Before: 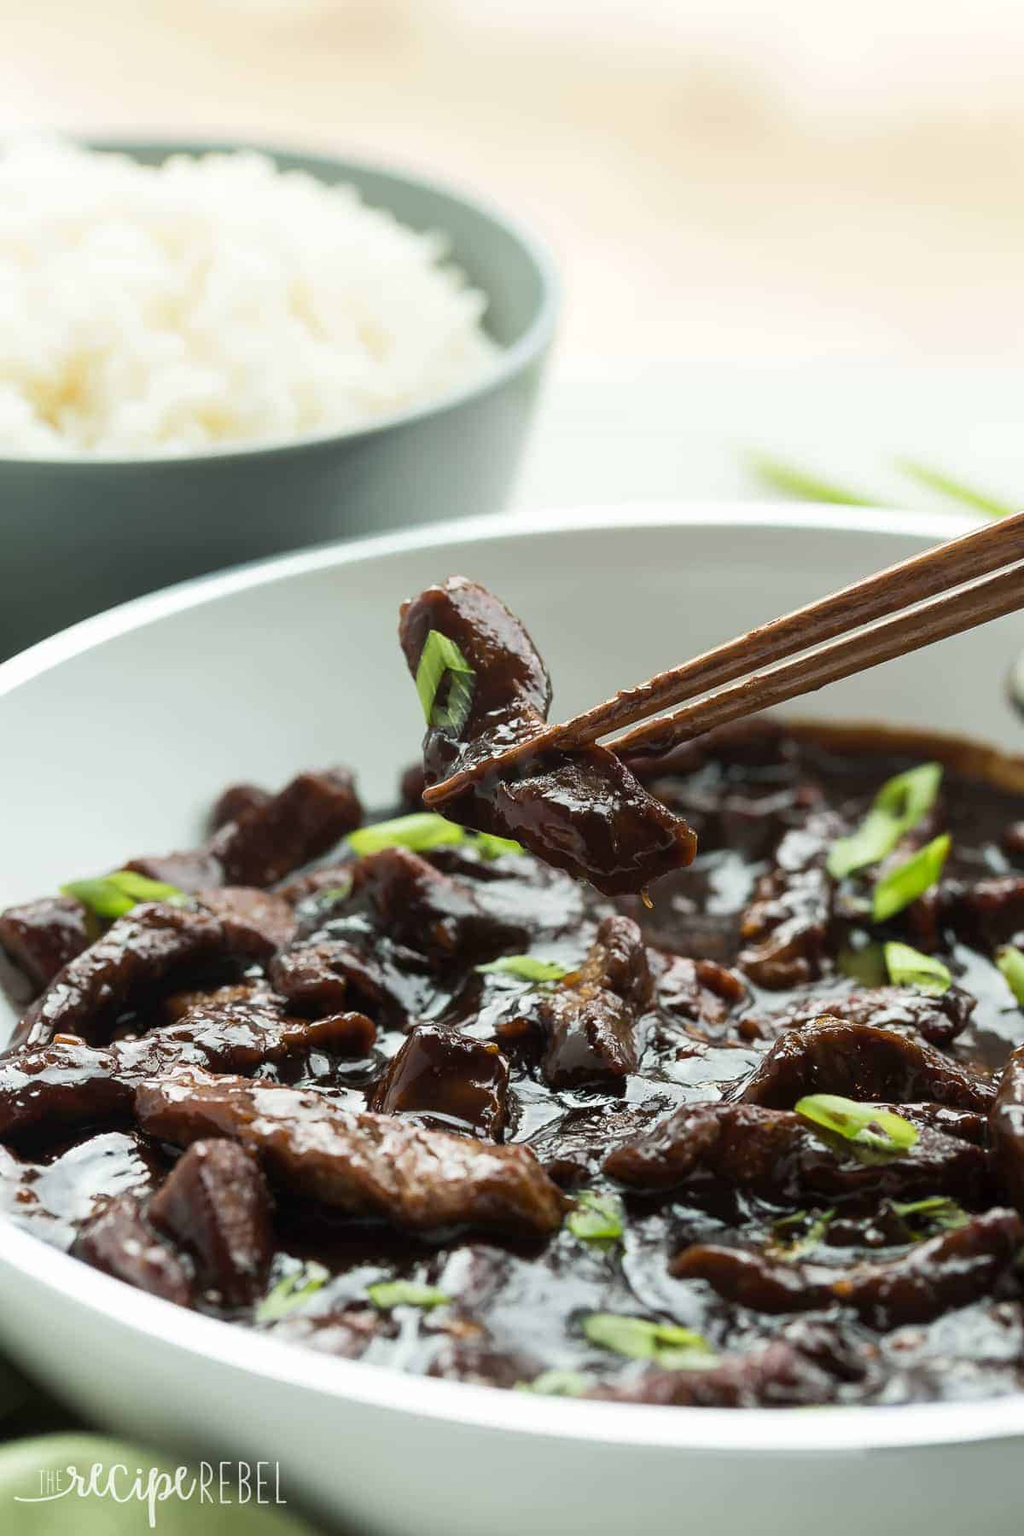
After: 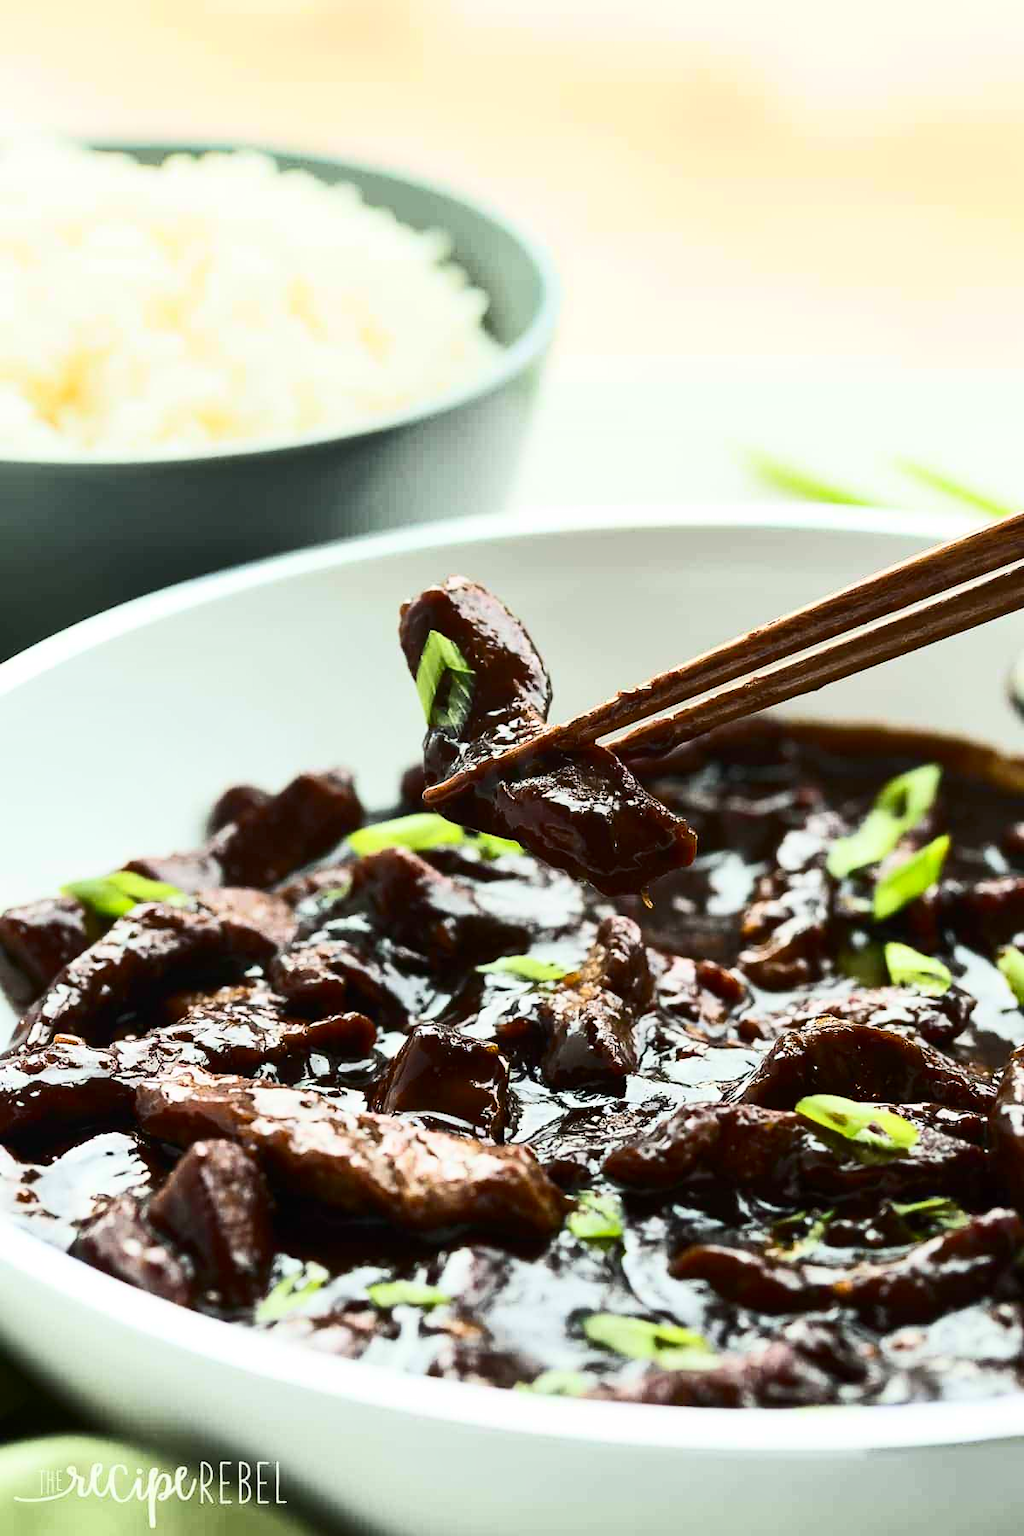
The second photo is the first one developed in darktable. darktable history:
contrast brightness saturation: contrast 0.4, brightness 0.1, saturation 0.21
shadows and highlights: shadows color adjustment 97.66%, soften with gaussian
white balance: red 1, blue 1
